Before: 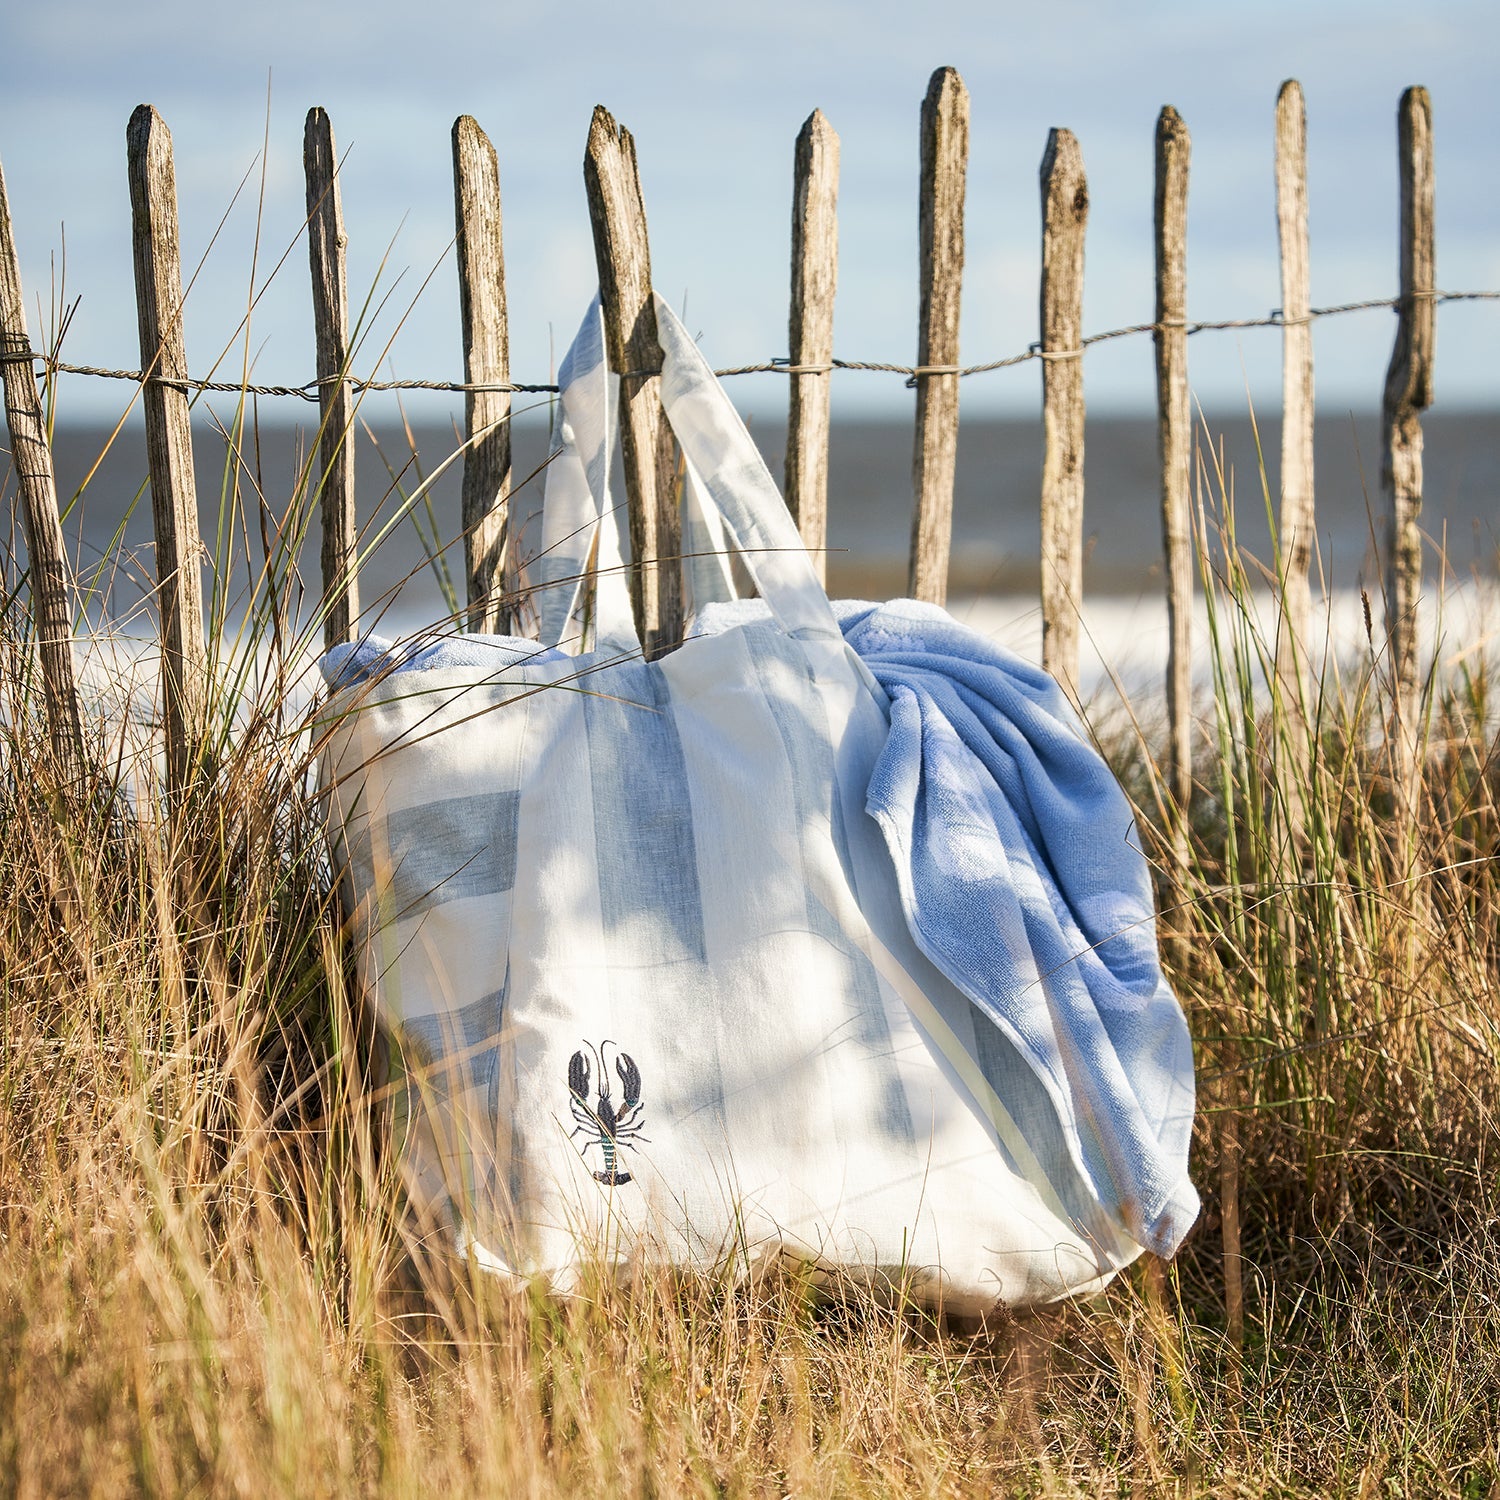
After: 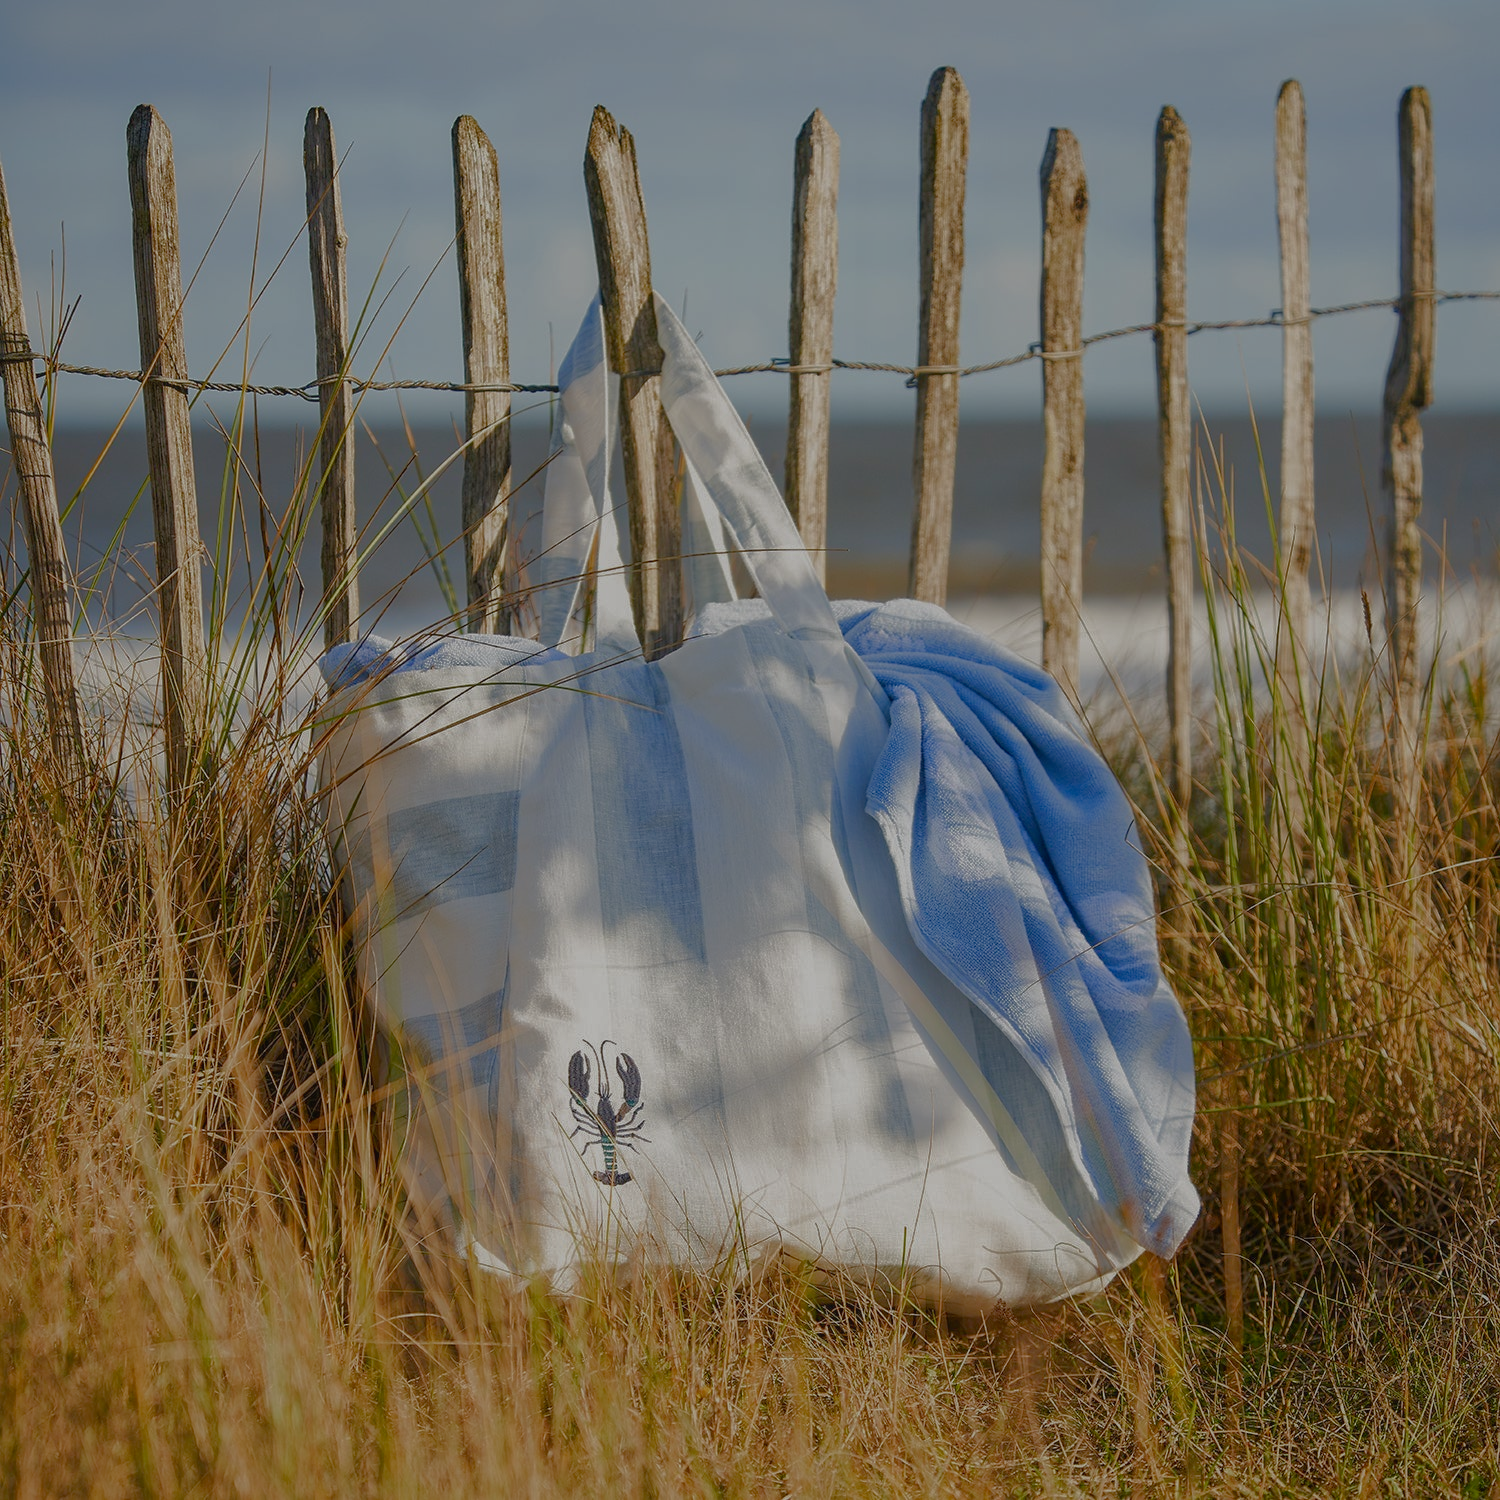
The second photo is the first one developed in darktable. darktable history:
shadows and highlights: shadows 25, highlights -25
color balance: mode lift, gamma, gain (sRGB)
base curve: curves: ch0 [(0, 0) (0.841, 0.609) (1, 1)]
tone equalizer: -8 EV 0.25 EV, -7 EV 0.417 EV, -6 EV 0.417 EV, -5 EV 0.25 EV, -3 EV -0.25 EV, -2 EV -0.417 EV, -1 EV -0.417 EV, +0 EV -0.25 EV, edges refinement/feathering 500, mask exposure compensation -1.57 EV, preserve details guided filter
color balance rgb: perceptual saturation grading › global saturation 20%, perceptual saturation grading › highlights -25%, perceptual saturation grading › shadows 25%
contrast equalizer: octaves 7, y [[0.6 ×6], [0.55 ×6], [0 ×6], [0 ×6], [0 ×6]], mix -0.2
contrast brightness saturation: saturation 0.1
